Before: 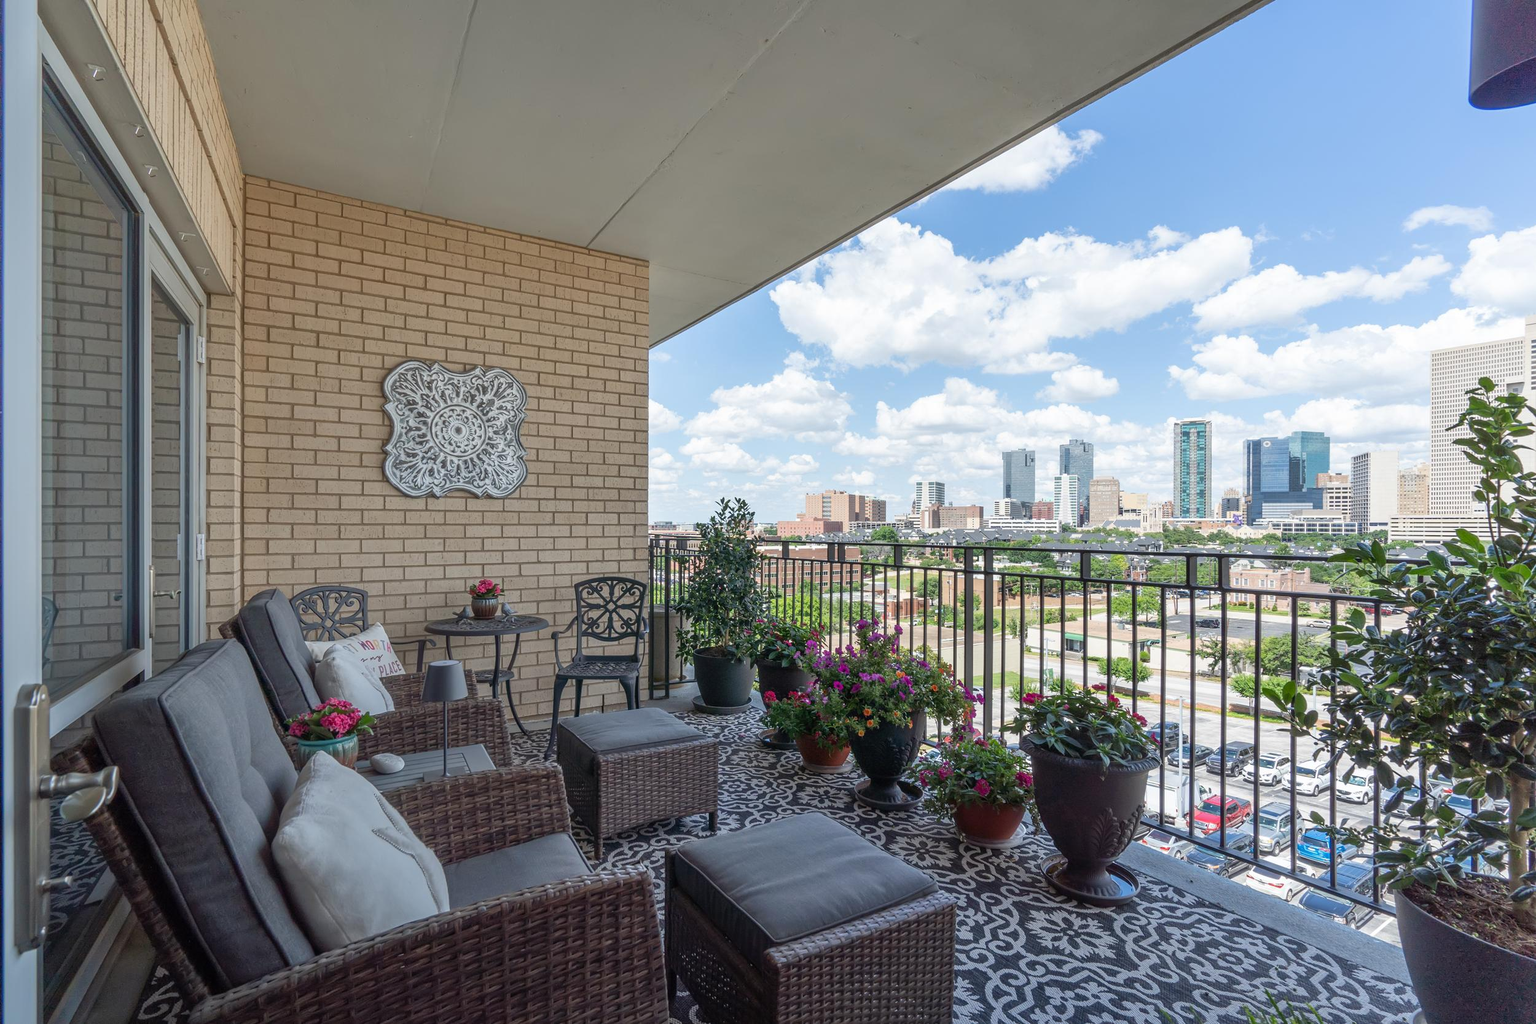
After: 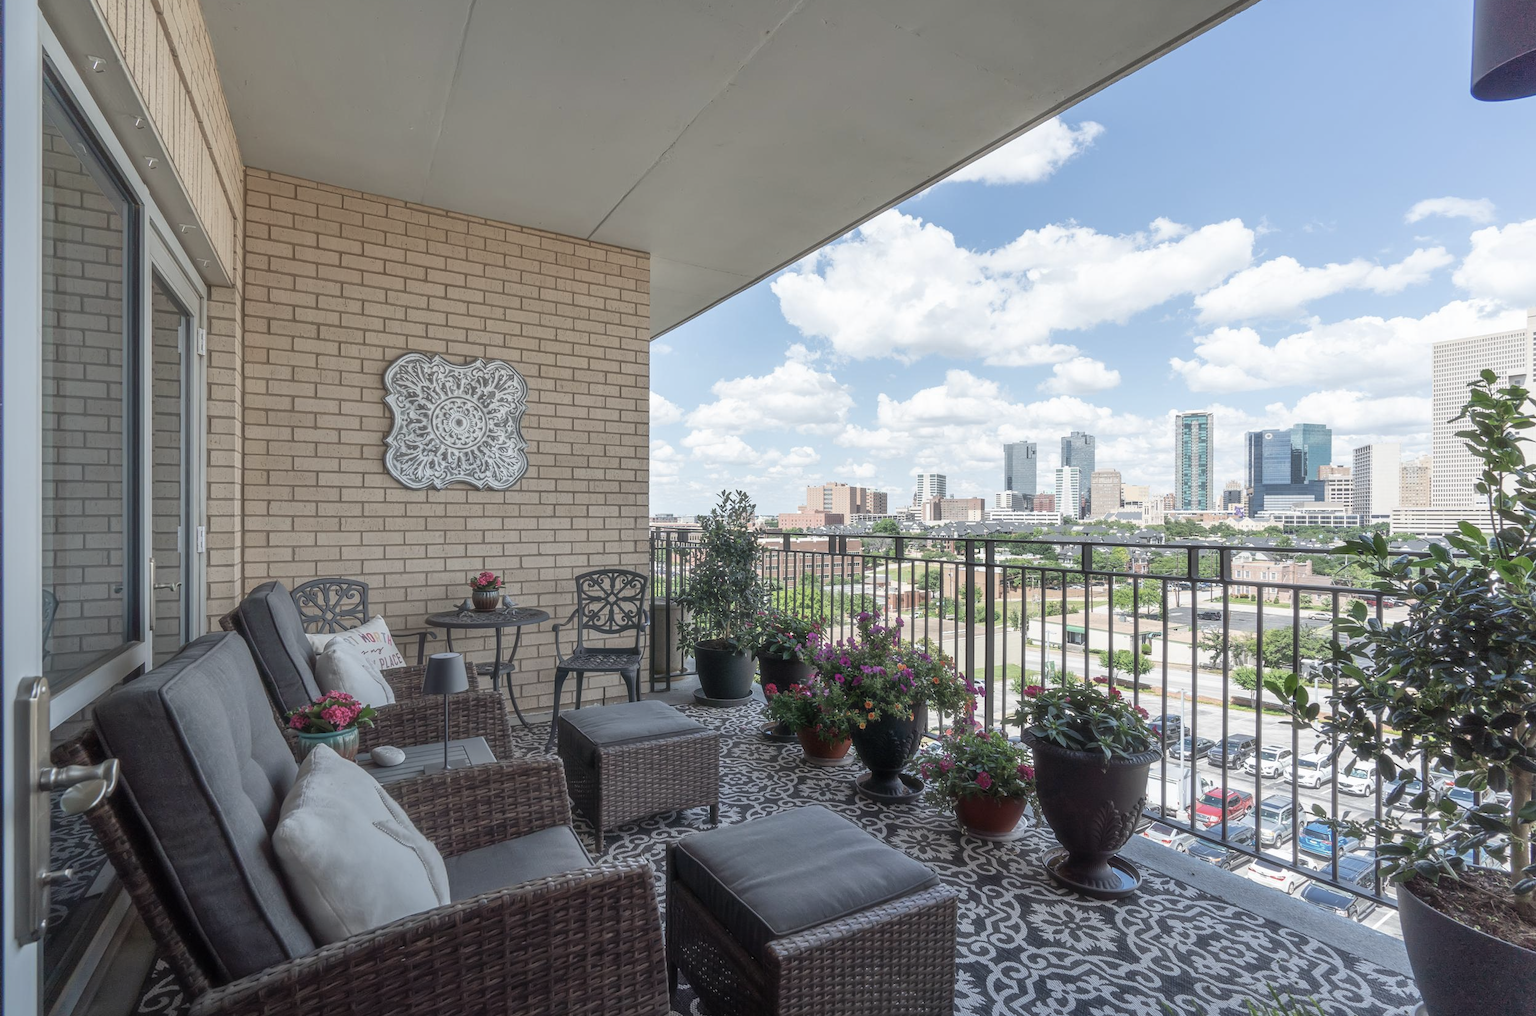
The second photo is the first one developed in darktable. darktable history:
haze removal: strength -0.111, compatibility mode true, adaptive false
contrast brightness saturation: contrast 0.064, brightness -0.009, saturation -0.238
crop: top 0.872%, right 0.112%
